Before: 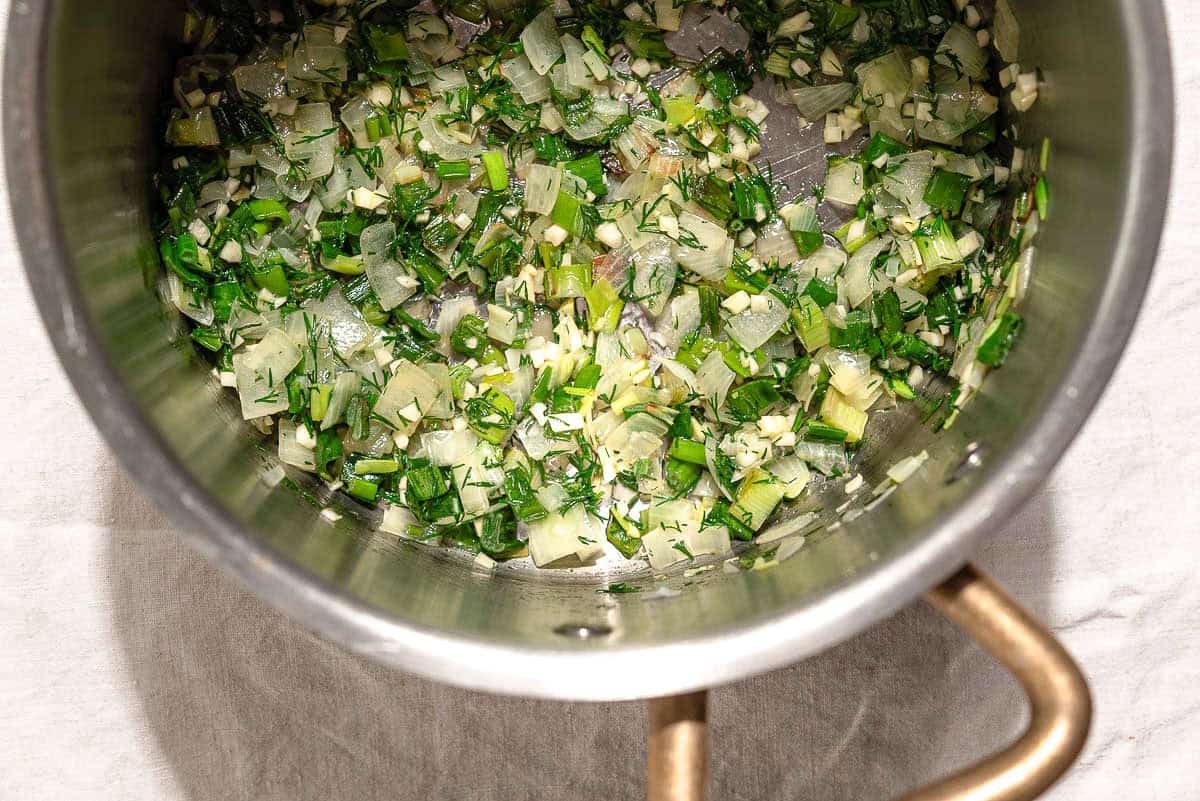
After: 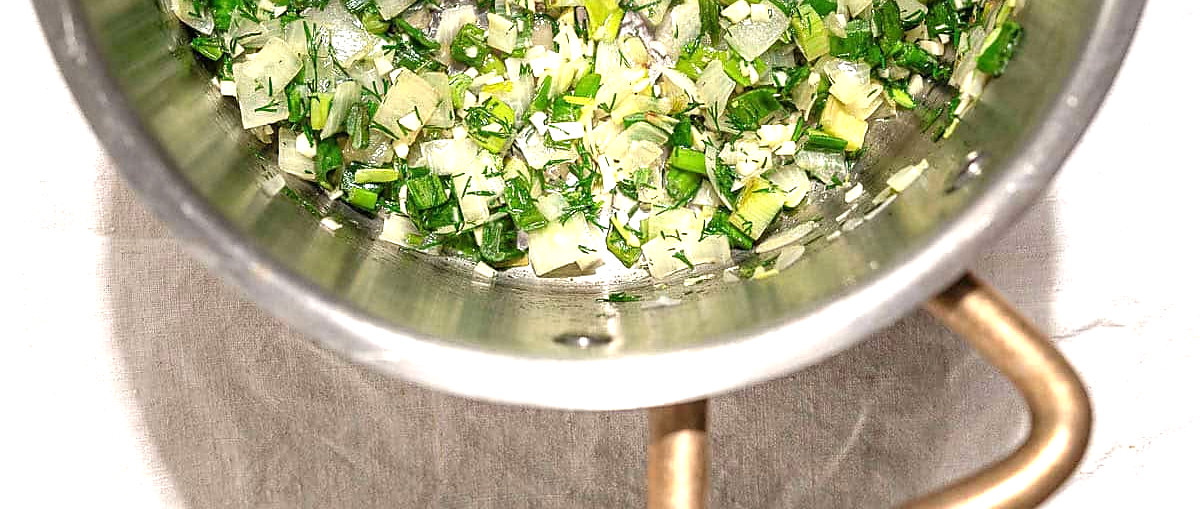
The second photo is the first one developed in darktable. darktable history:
exposure: exposure 0.507 EV, compensate highlight preservation false
crop and rotate: top 36.435%
sharpen: radius 1.864, amount 0.398, threshold 1.271
